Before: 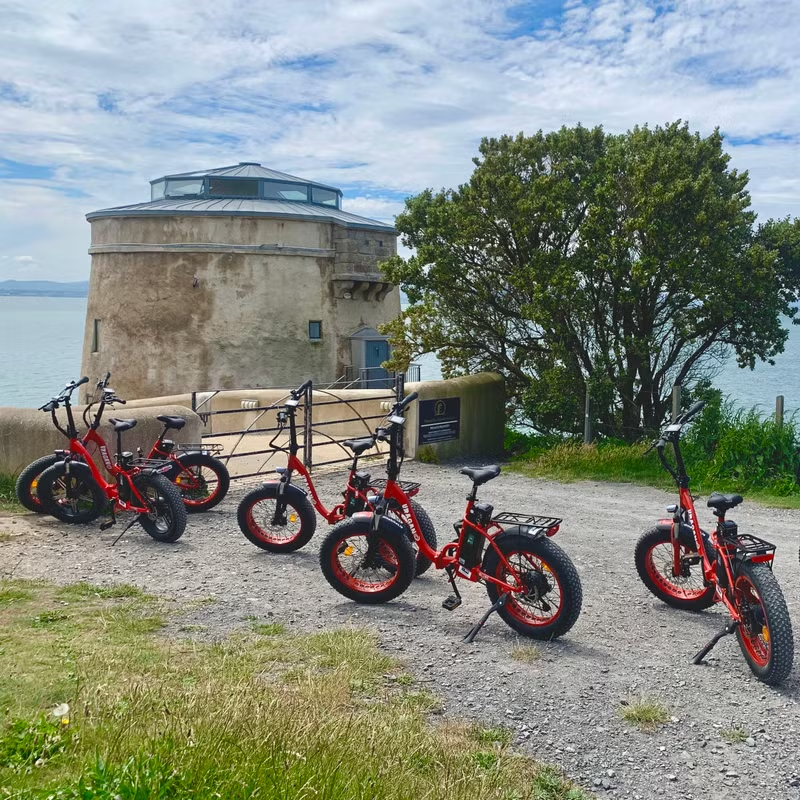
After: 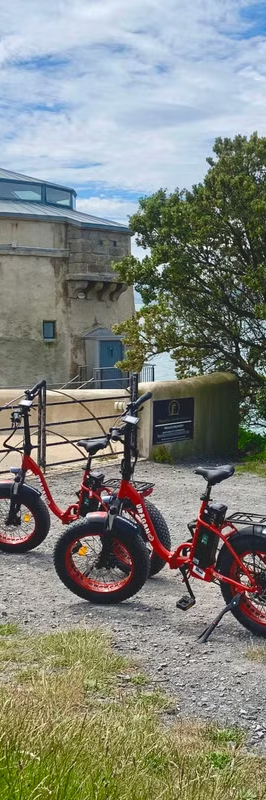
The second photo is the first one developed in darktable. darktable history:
crop: left 33.36%, right 33.36%
white balance: emerald 1
